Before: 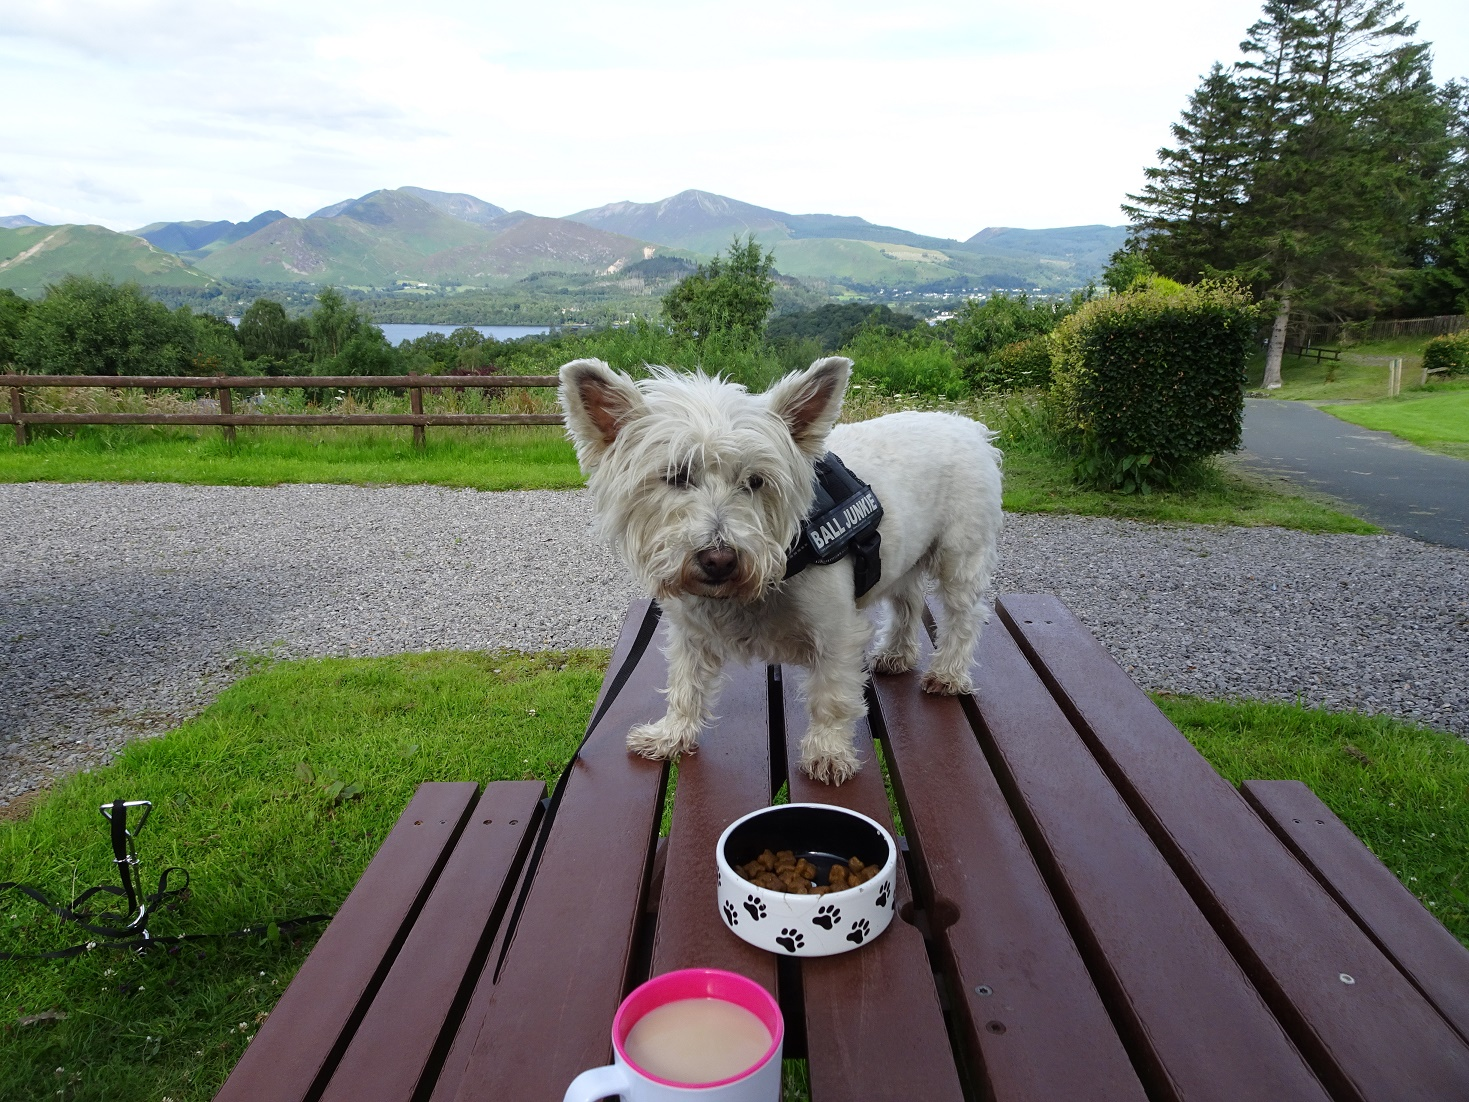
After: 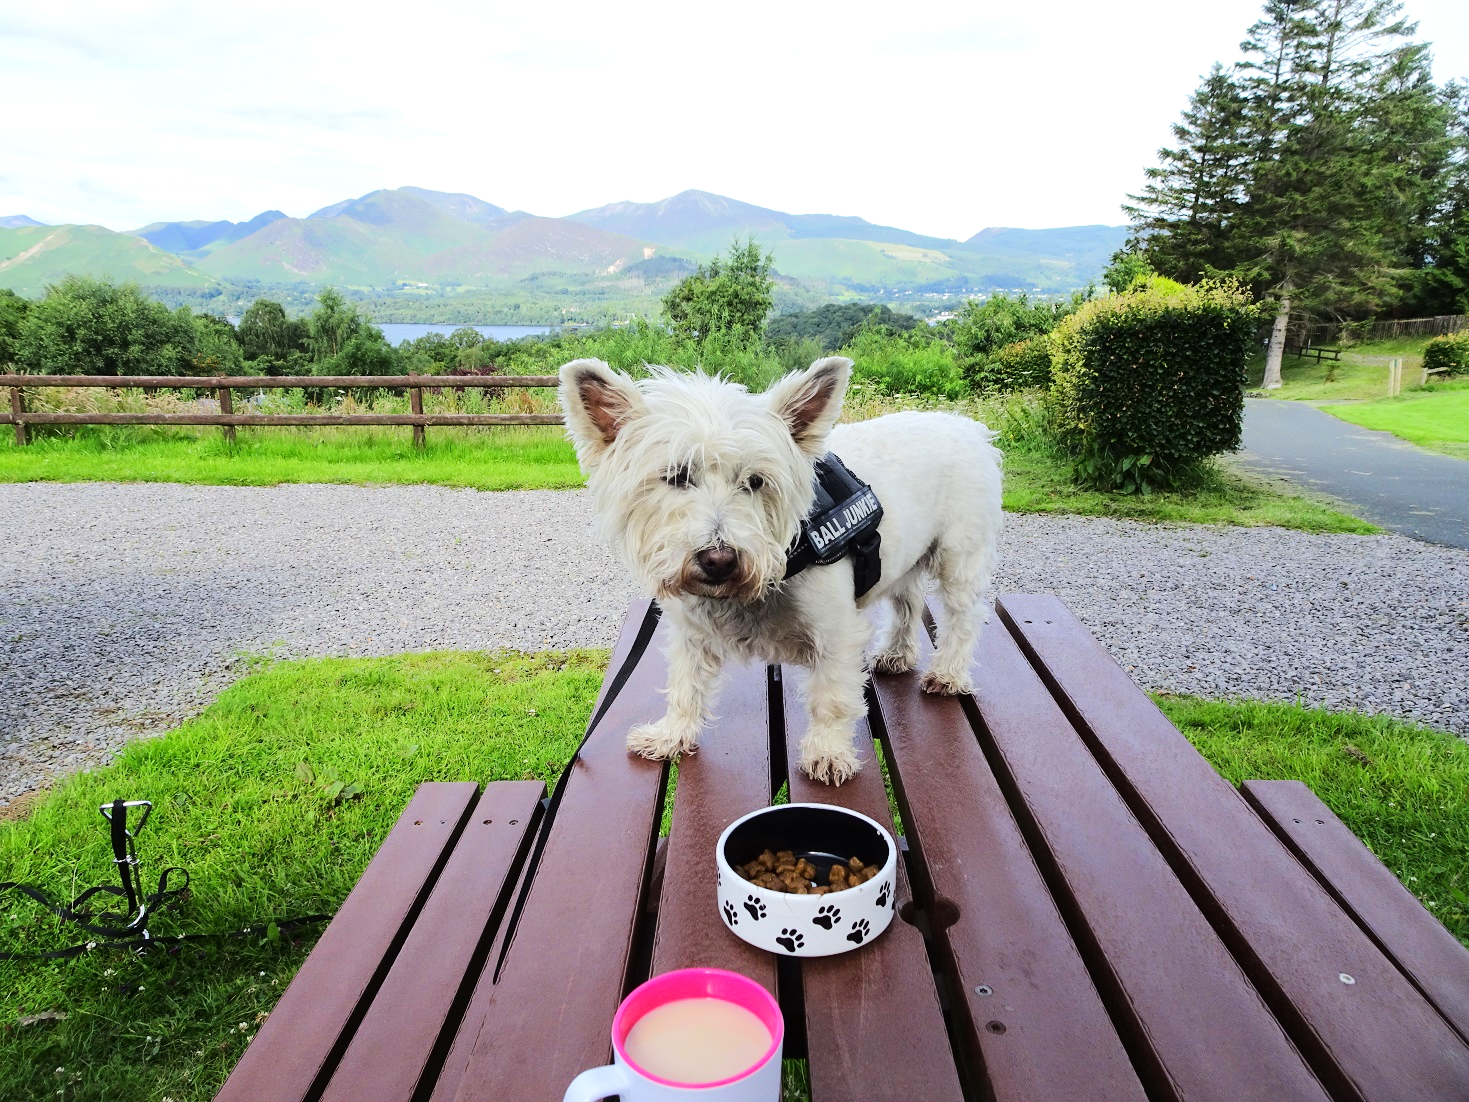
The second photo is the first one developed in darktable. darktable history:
tone equalizer: -7 EV 0.148 EV, -6 EV 0.612 EV, -5 EV 1.16 EV, -4 EV 1.34 EV, -3 EV 1.18 EV, -2 EV 0.6 EV, -1 EV 0.168 EV, edges refinement/feathering 500, mask exposure compensation -1.57 EV, preserve details no
